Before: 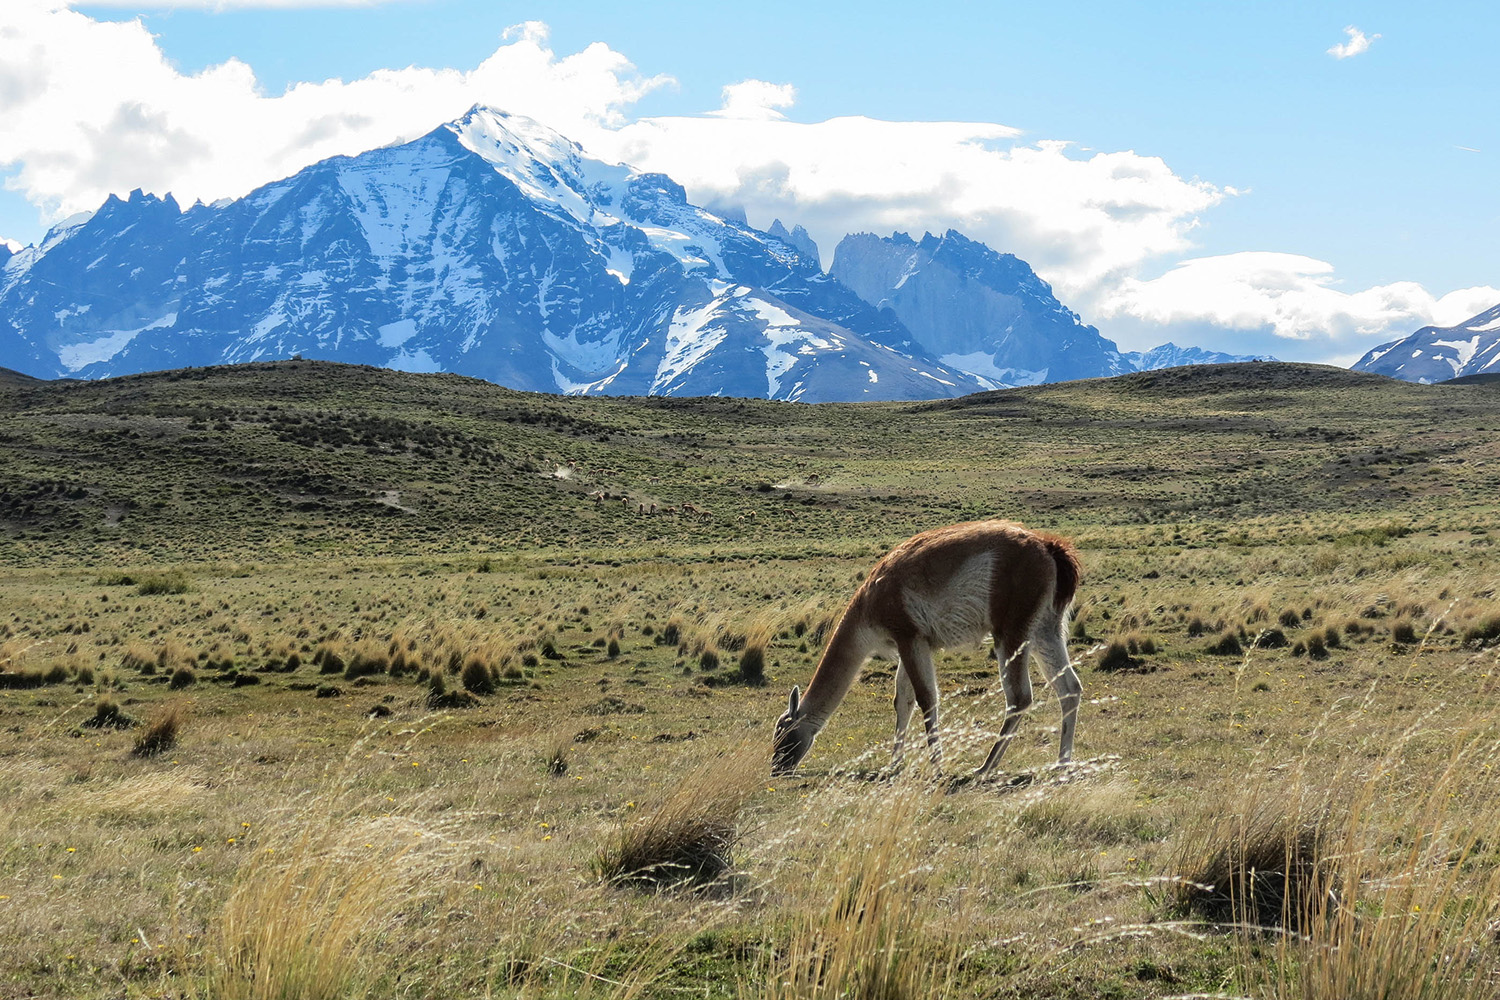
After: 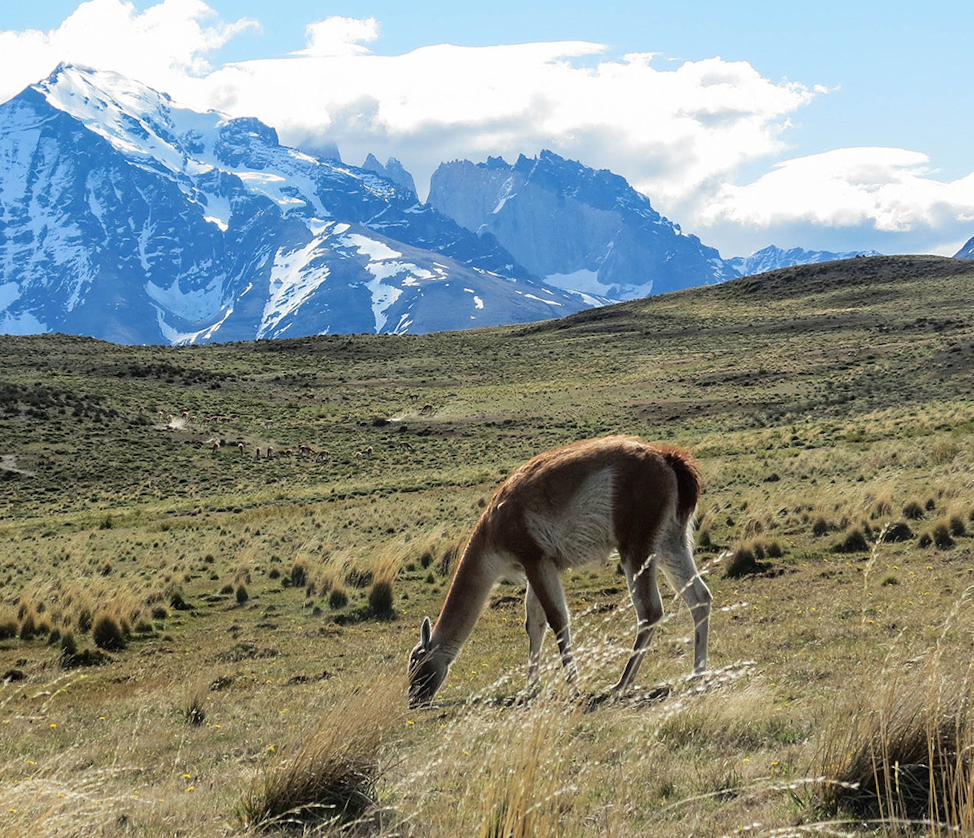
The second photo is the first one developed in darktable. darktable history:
crop and rotate: left 24.034%, top 2.838%, right 6.406%, bottom 6.299%
rotate and perspective: rotation -4.57°, crop left 0.054, crop right 0.944, crop top 0.087, crop bottom 0.914
